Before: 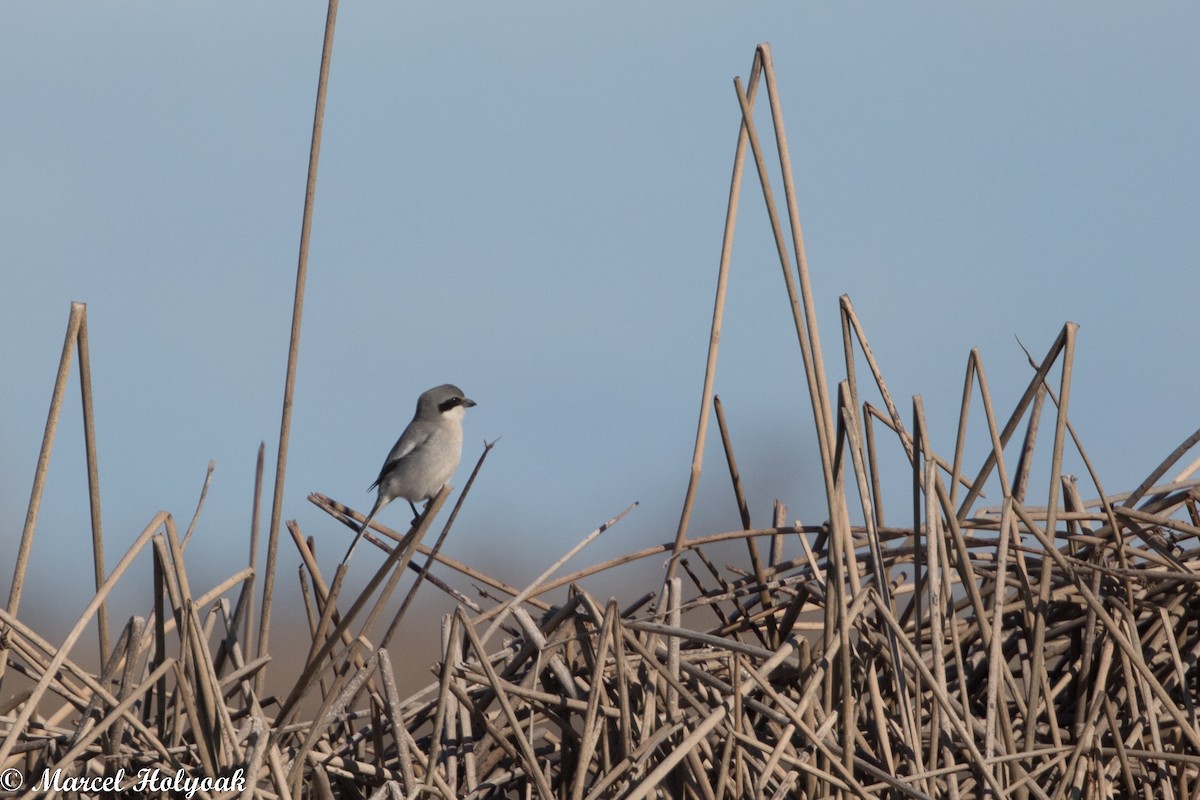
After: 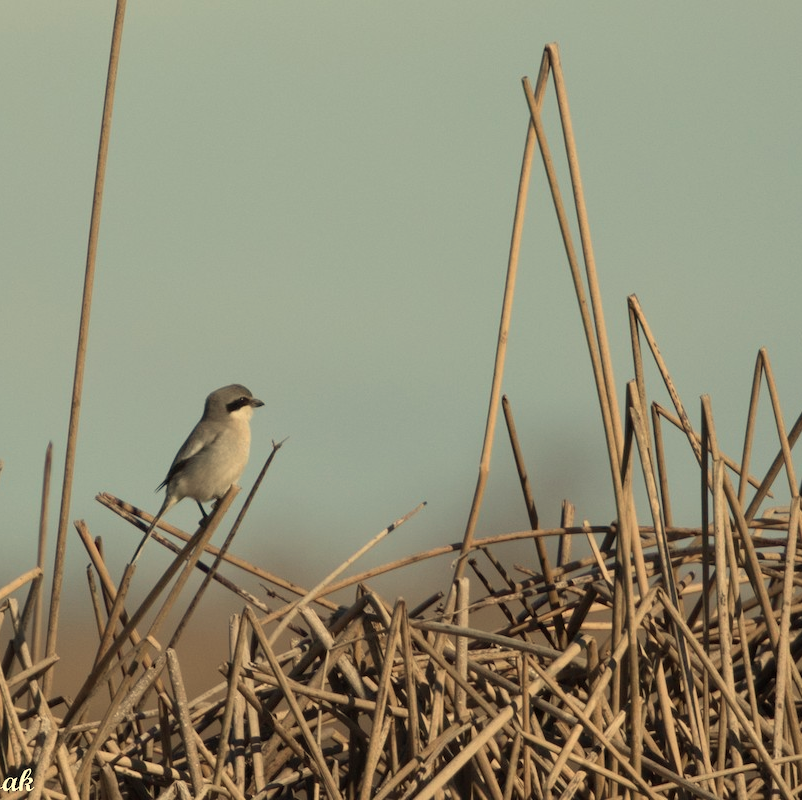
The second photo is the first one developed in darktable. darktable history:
white balance: red 1.08, blue 0.791
crop and rotate: left 17.732%, right 15.423%
